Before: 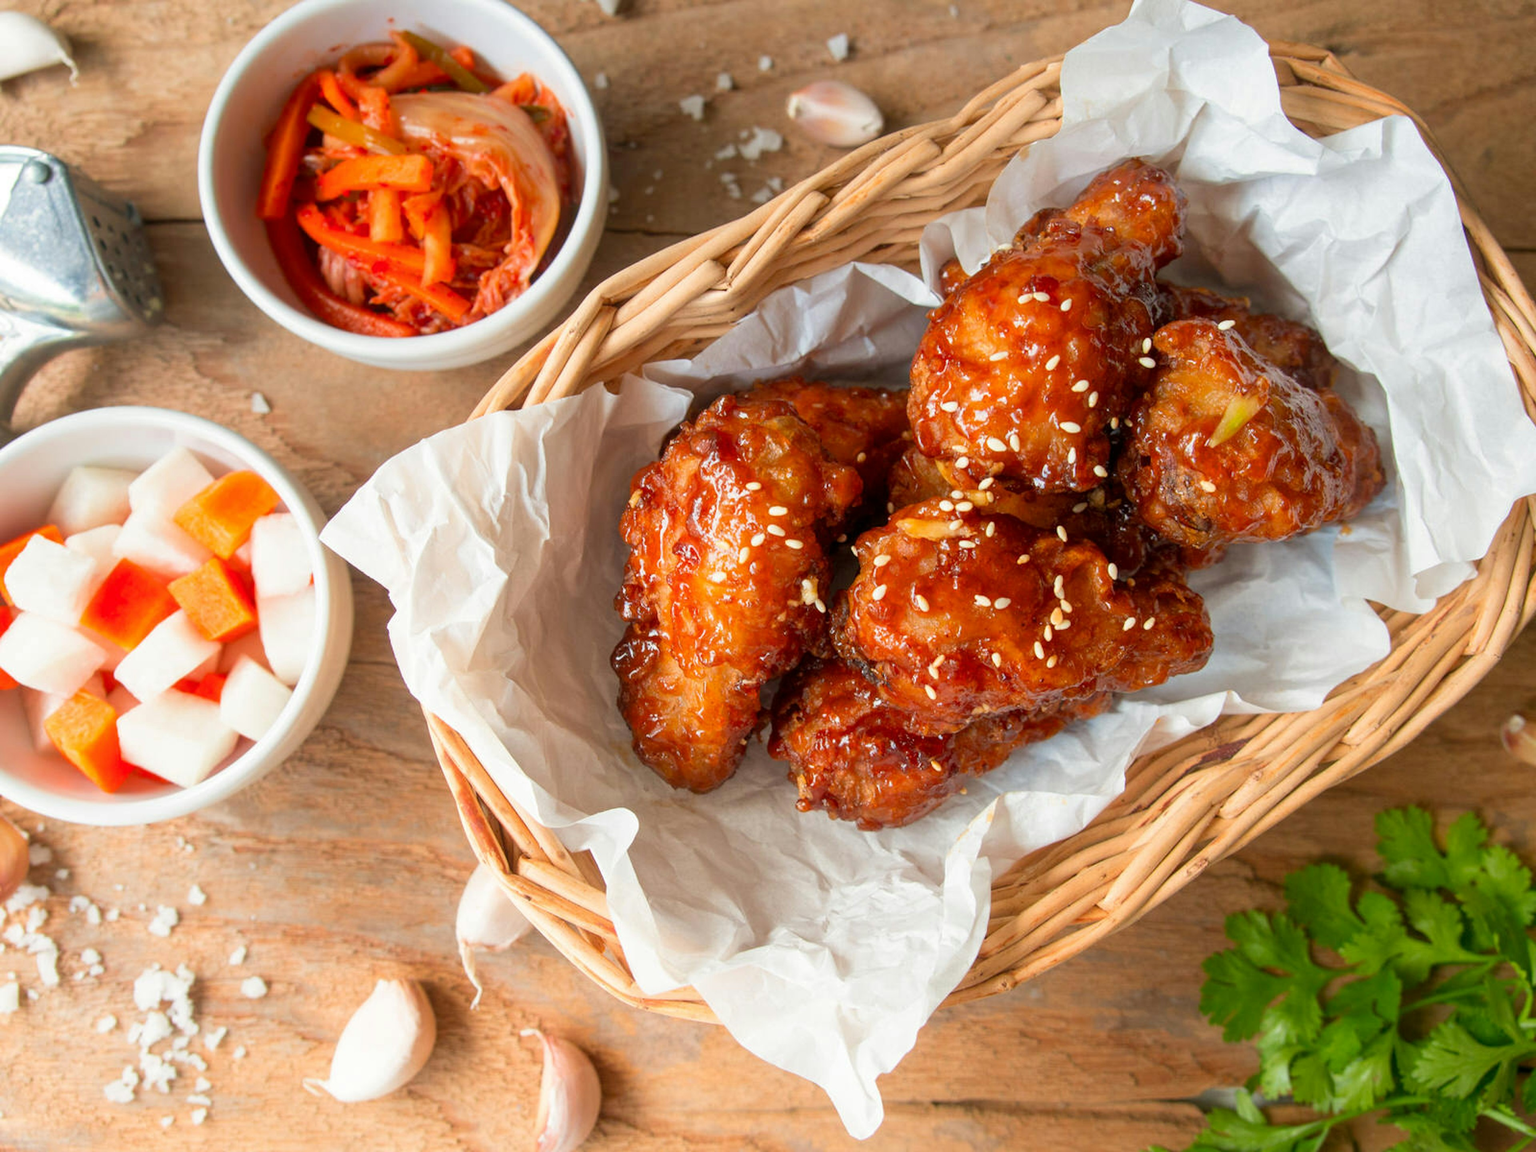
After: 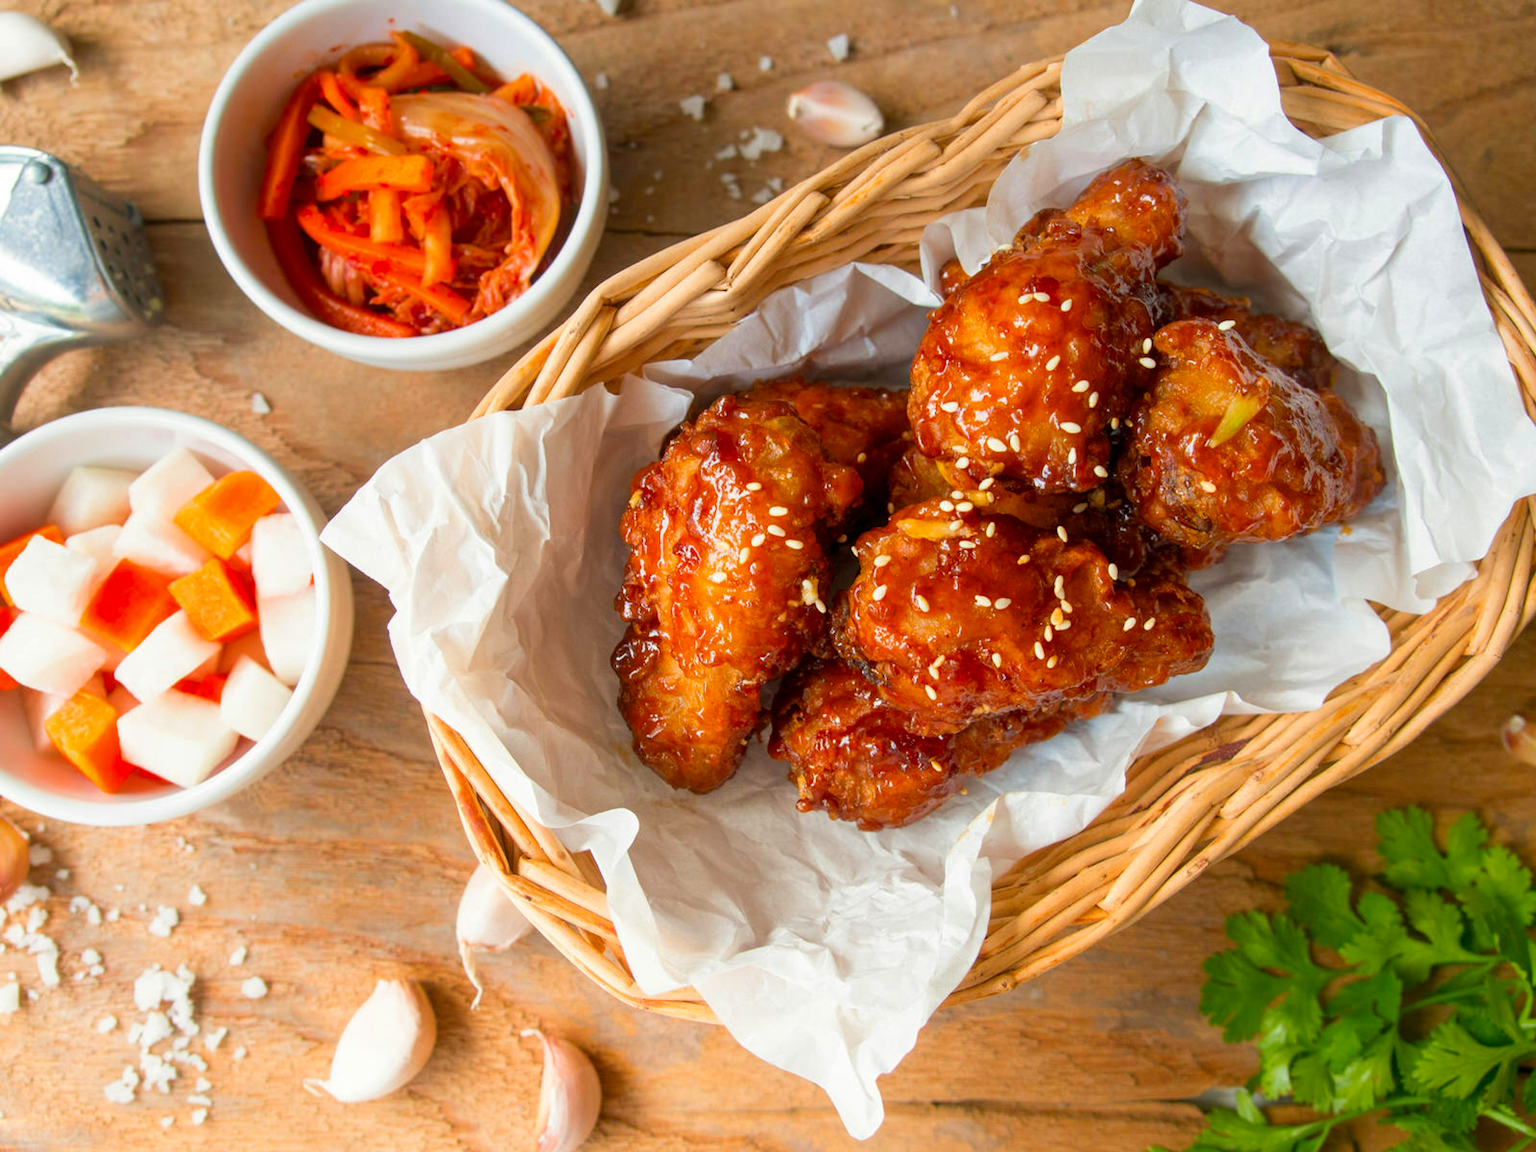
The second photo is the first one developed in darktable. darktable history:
color balance rgb: perceptual saturation grading › global saturation 19.676%
